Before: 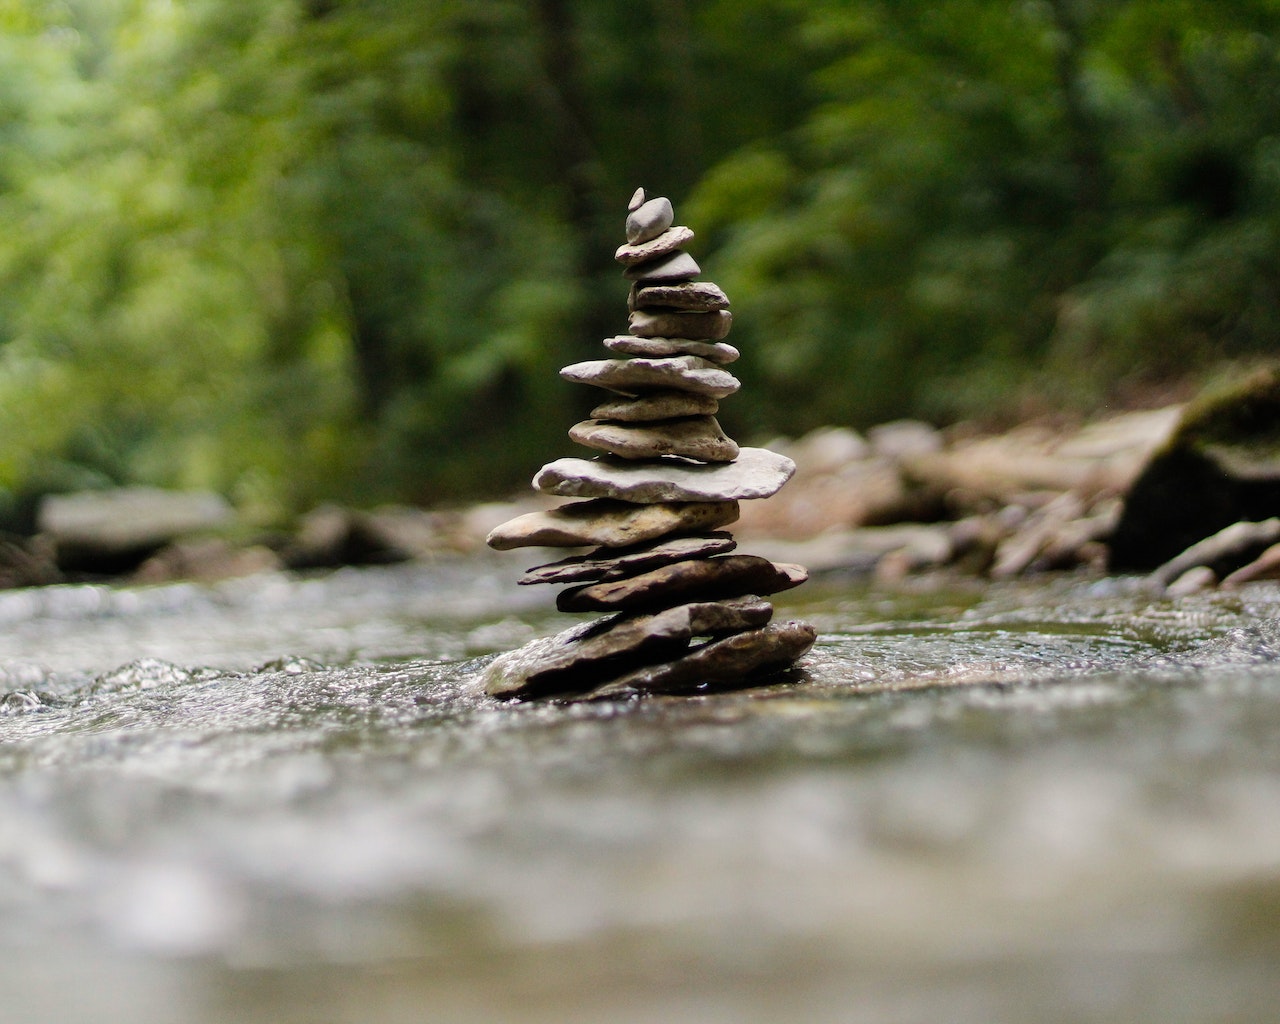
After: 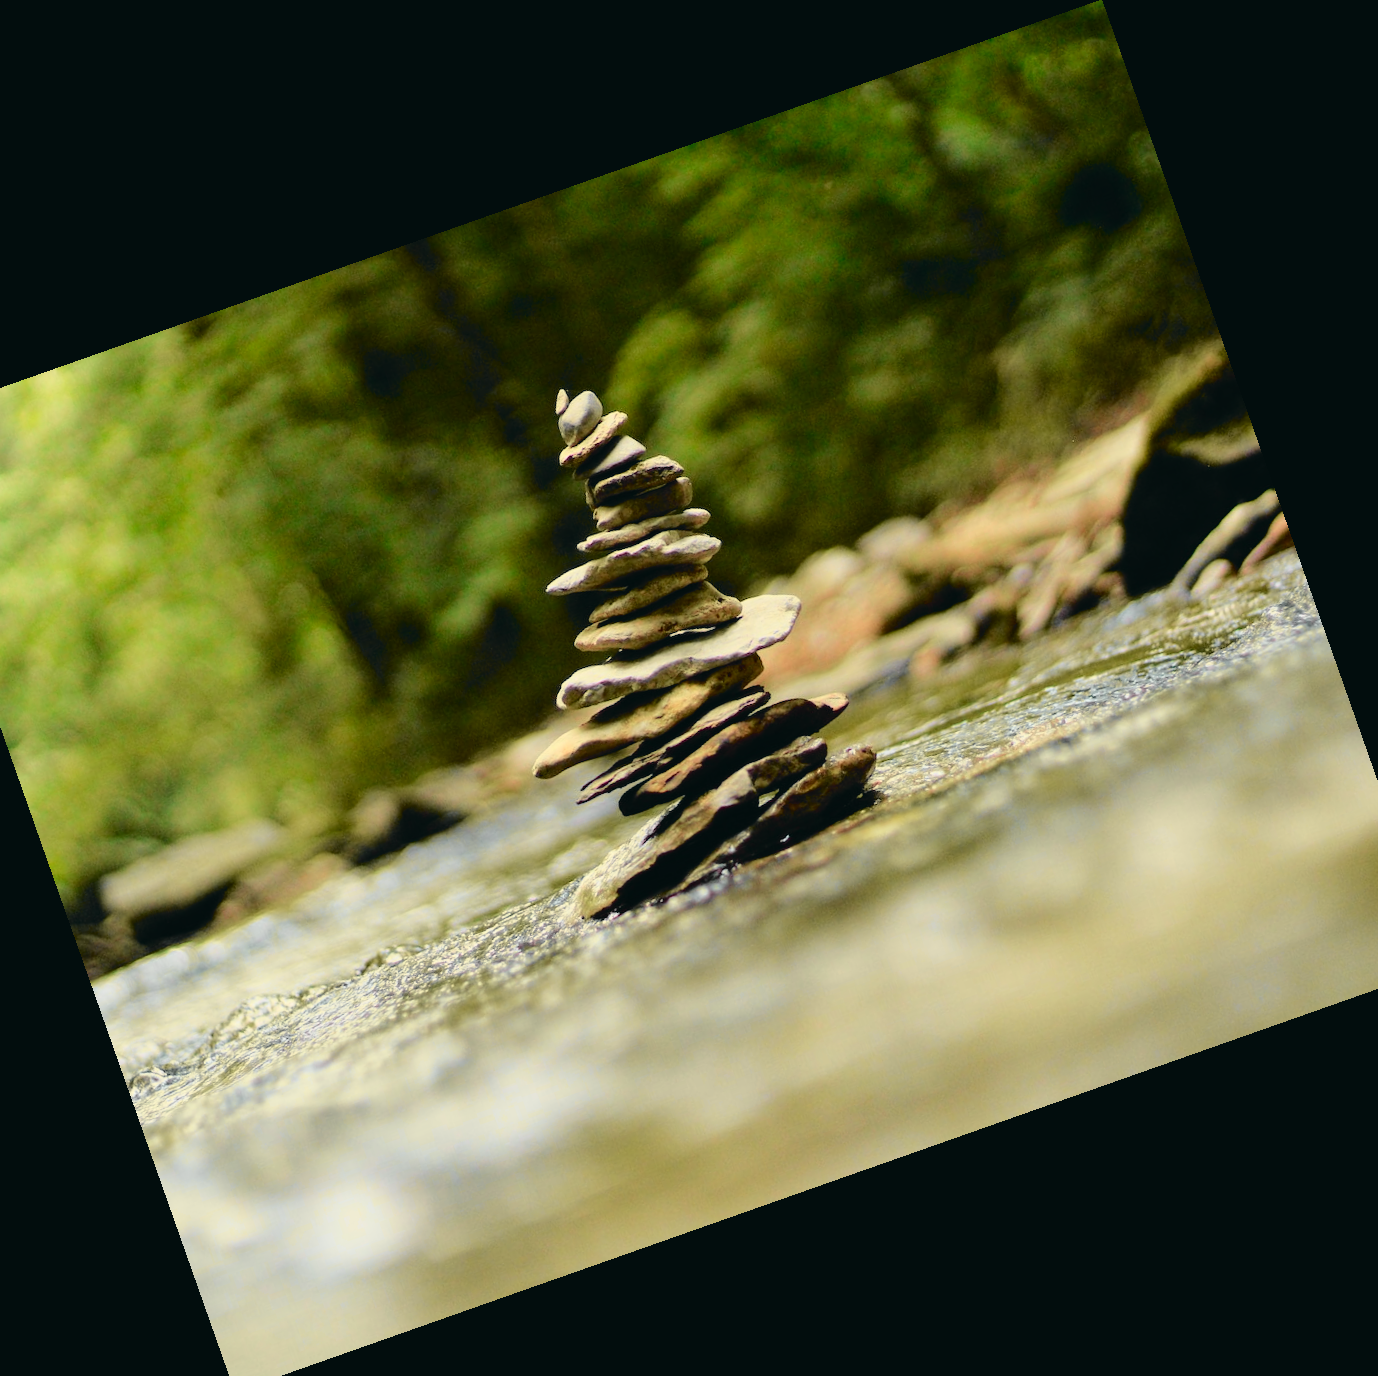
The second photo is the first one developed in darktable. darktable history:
tone curve: curves: ch0 [(0.001, 0.029) (0.084, 0.074) (0.162, 0.165) (0.304, 0.382) (0.466, 0.576) (0.654, 0.741) (0.848, 0.906) (0.984, 0.963)]; ch1 [(0, 0) (0.34, 0.235) (0.46, 0.46) (0.515, 0.502) (0.553, 0.567) (0.764, 0.815) (1, 1)]; ch2 [(0, 0) (0.44, 0.458) (0.479, 0.492) (0.524, 0.507) (0.547, 0.579) (0.673, 0.712) (1, 1)], color space Lab, independent channels, preserve colors none
white balance: red 1.029, blue 0.92
crop and rotate: angle 19.43°, left 6.812%, right 4.125%, bottom 1.087%
